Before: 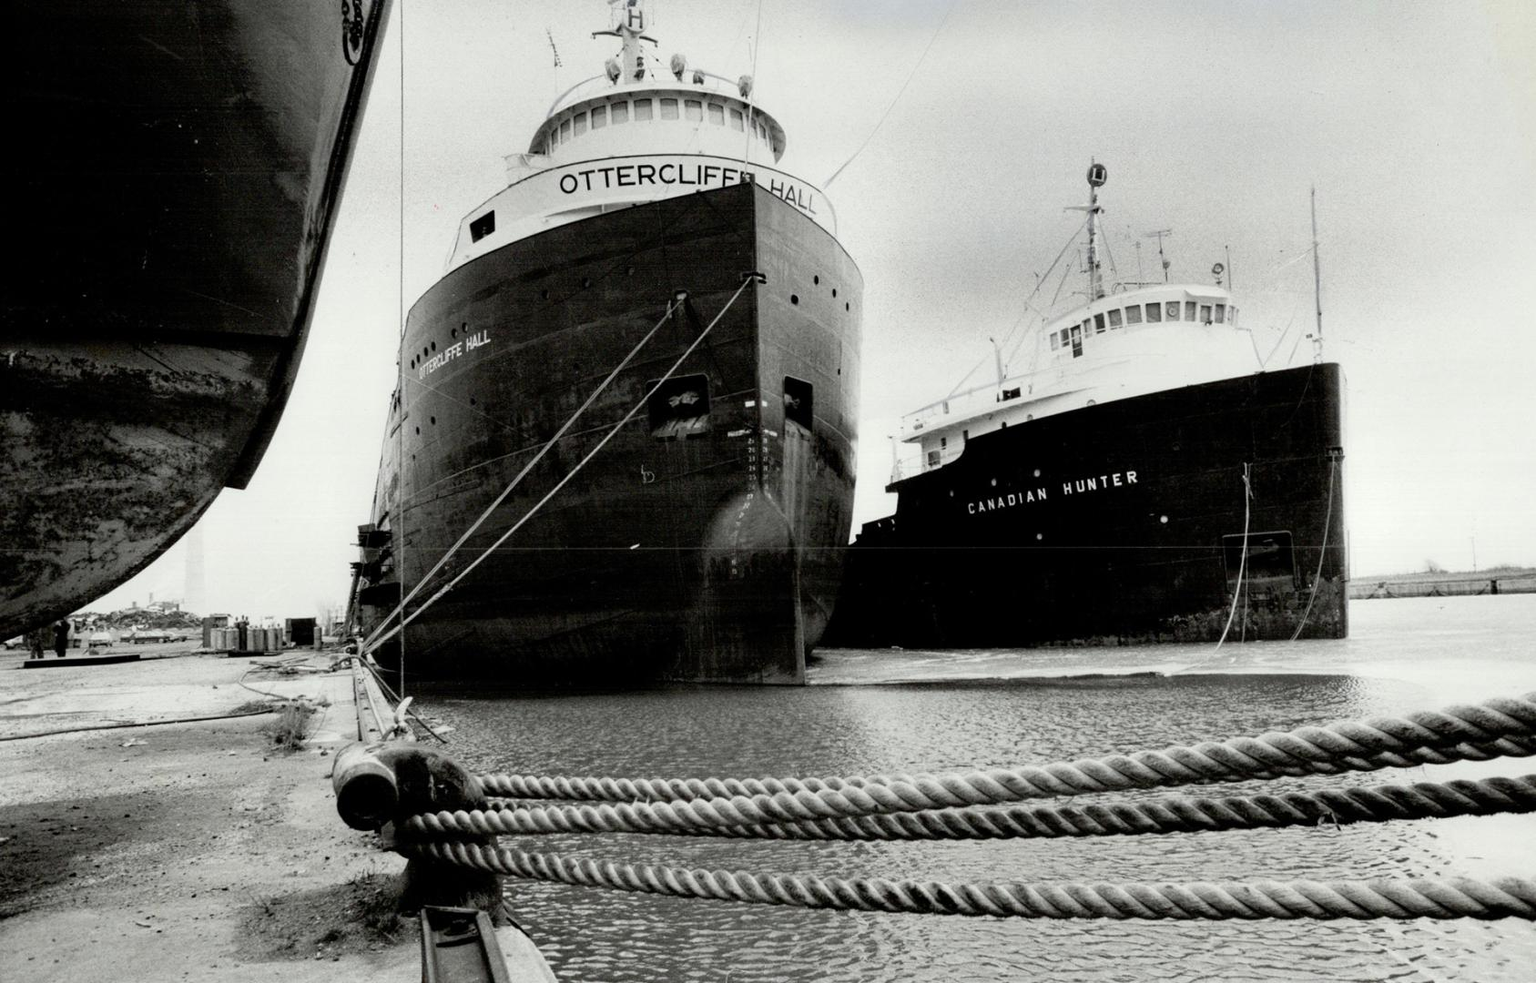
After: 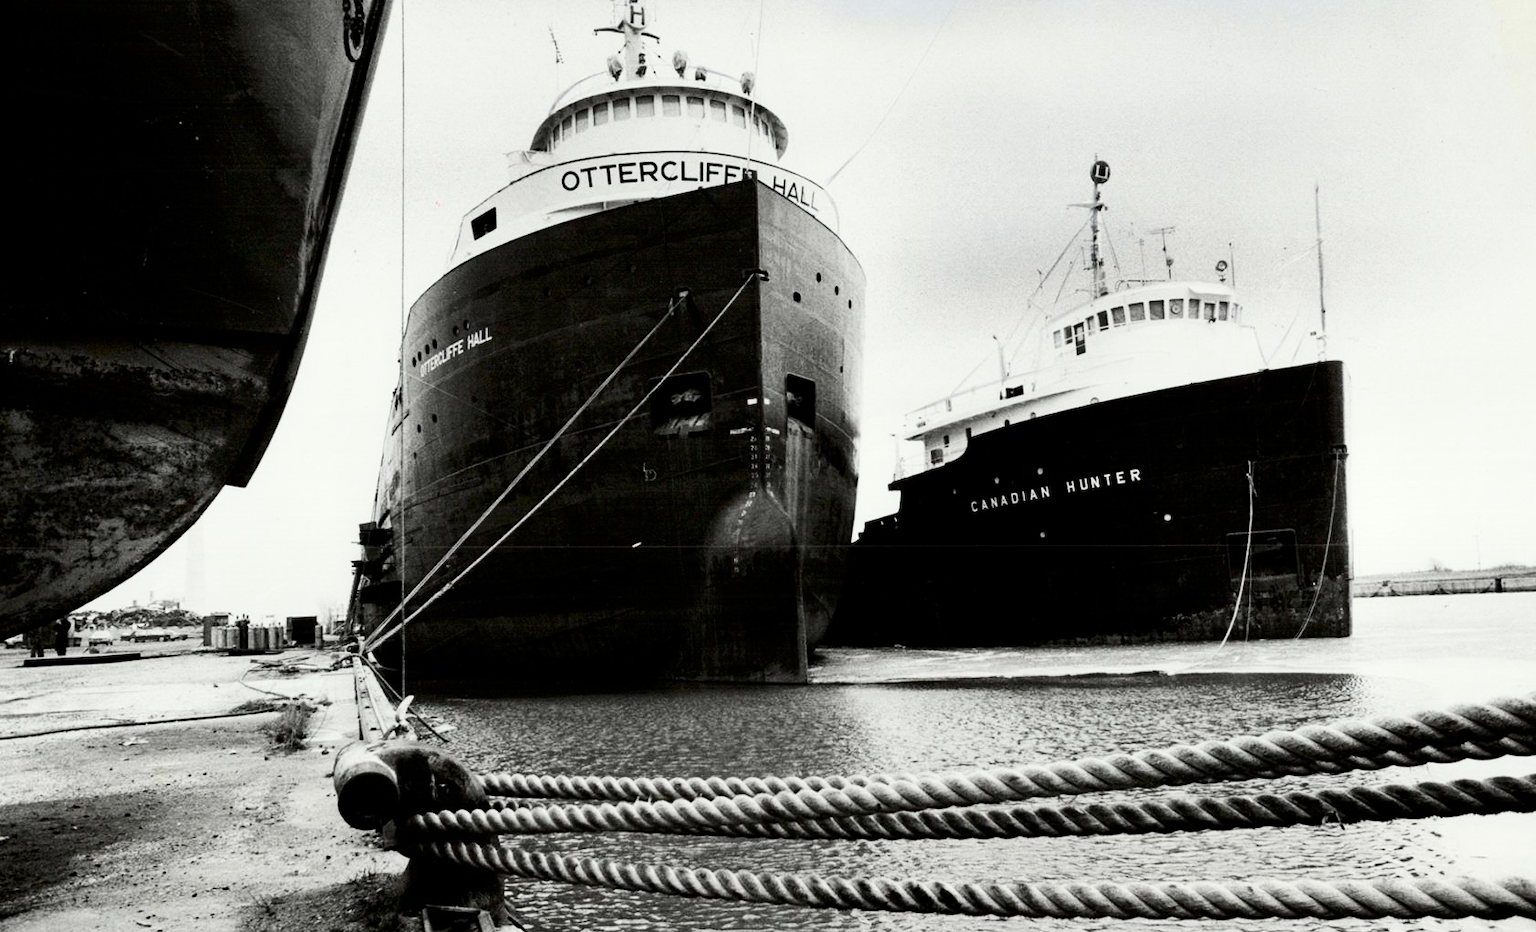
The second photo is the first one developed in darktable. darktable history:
crop: top 0.389%, right 0.265%, bottom 5.011%
contrast brightness saturation: contrast 0.299
